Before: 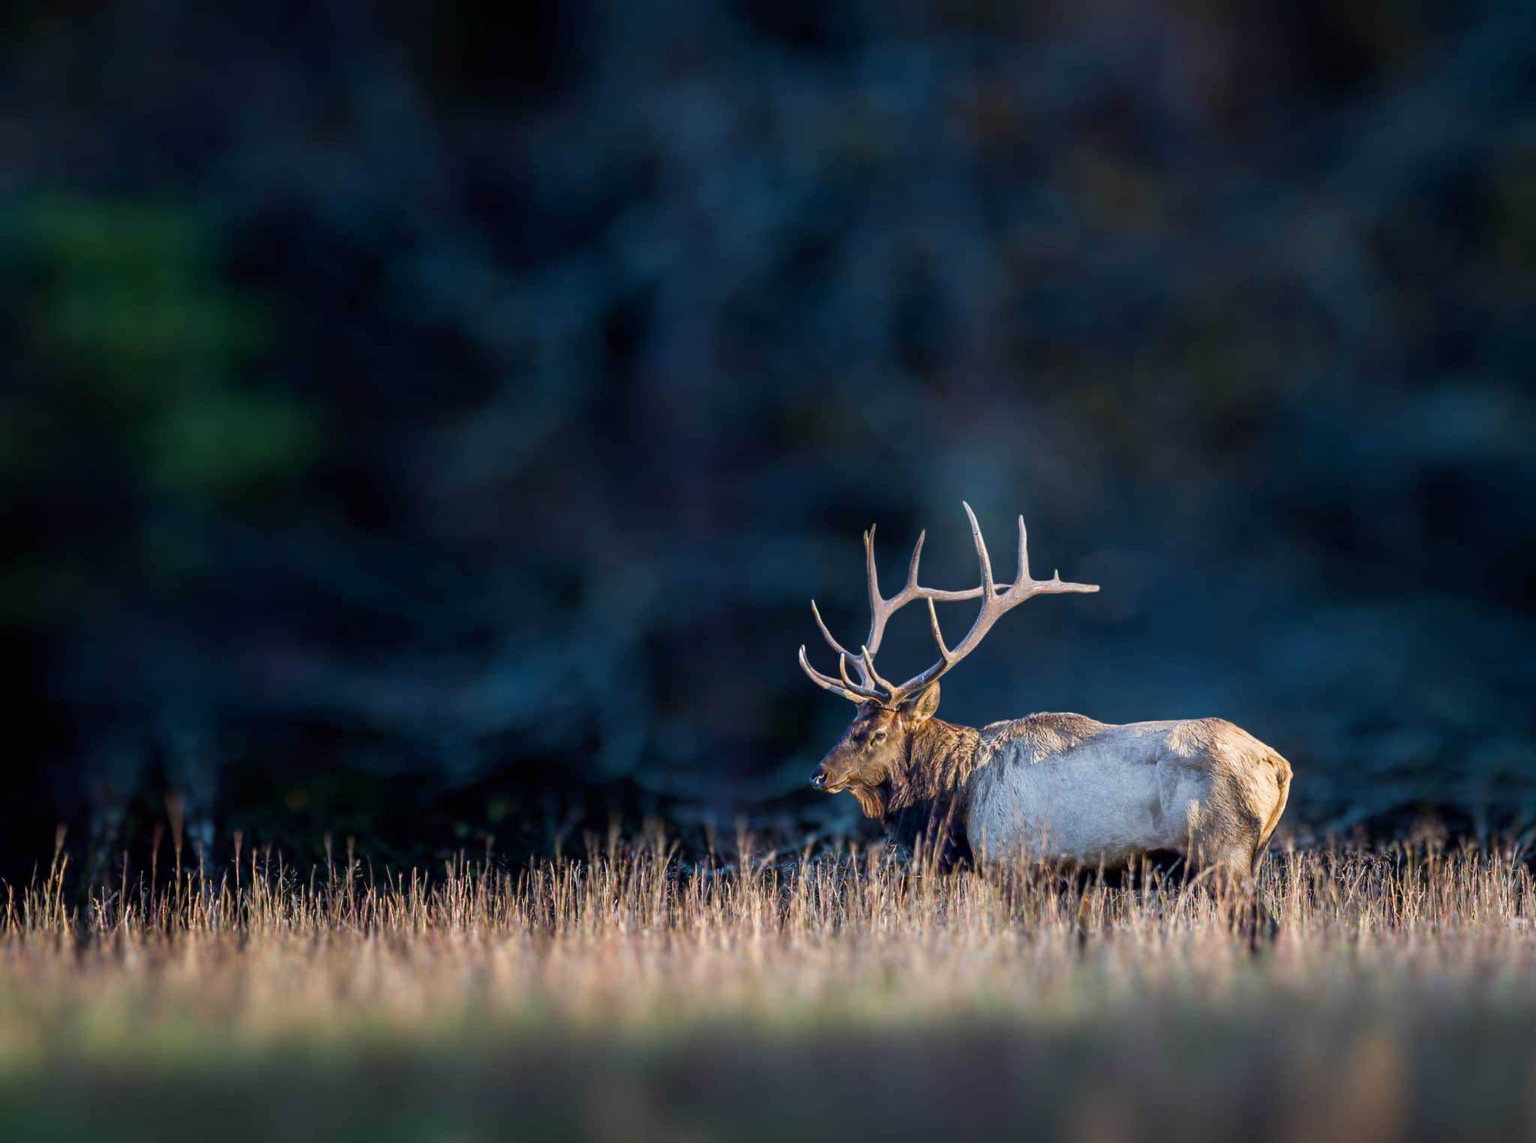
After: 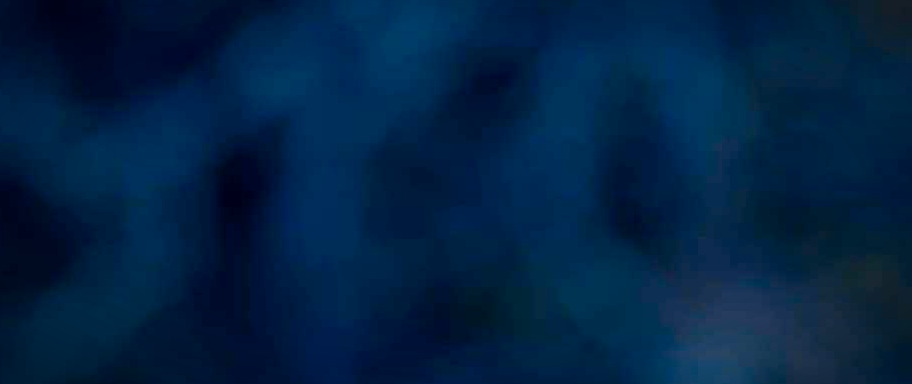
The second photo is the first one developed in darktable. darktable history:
crop: left 28.832%, top 16.872%, right 26.617%, bottom 57.901%
vignetting: saturation 0.032, automatic ratio true
contrast brightness saturation: saturation 0.489
color correction: highlights a* 14.29, highlights b* 5.95, shadows a* -5.95, shadows b* -15.32, saturation 0.834
local contrast: on, module defaults
